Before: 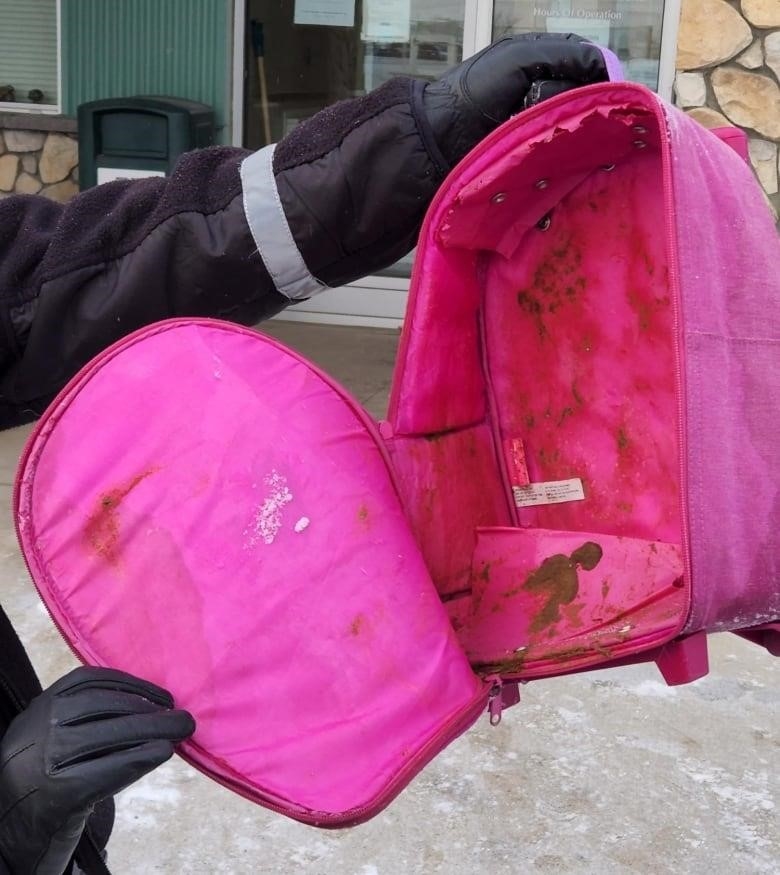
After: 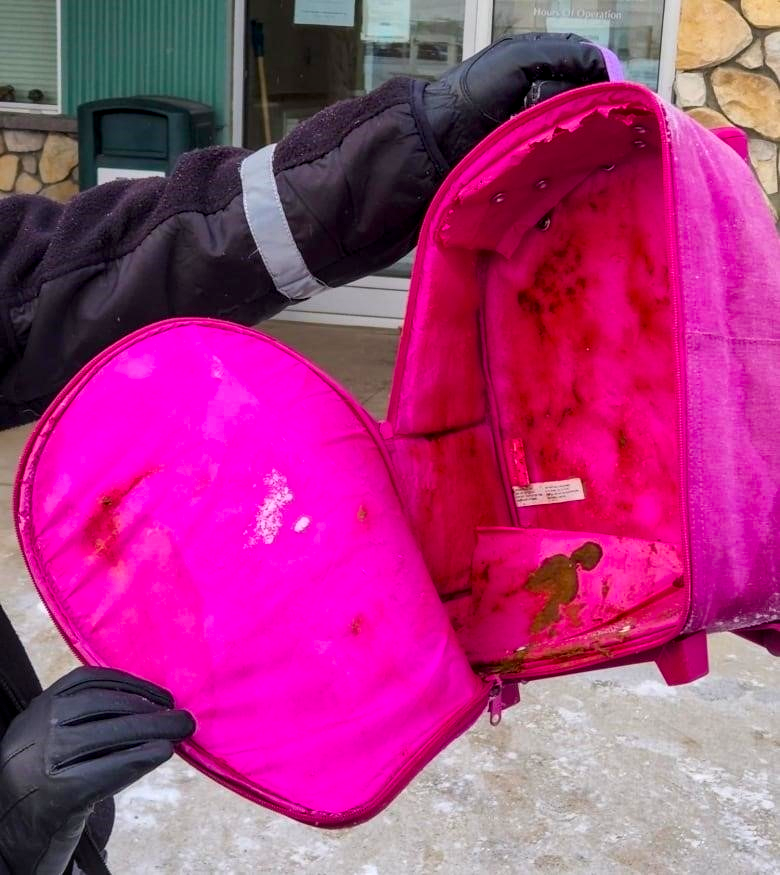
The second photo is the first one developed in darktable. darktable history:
color balance rgb: linear chroma grading › global chroma 16.466%, perceptual saturation grading › global saturation 31.06%
local contrast: on, module defaults
